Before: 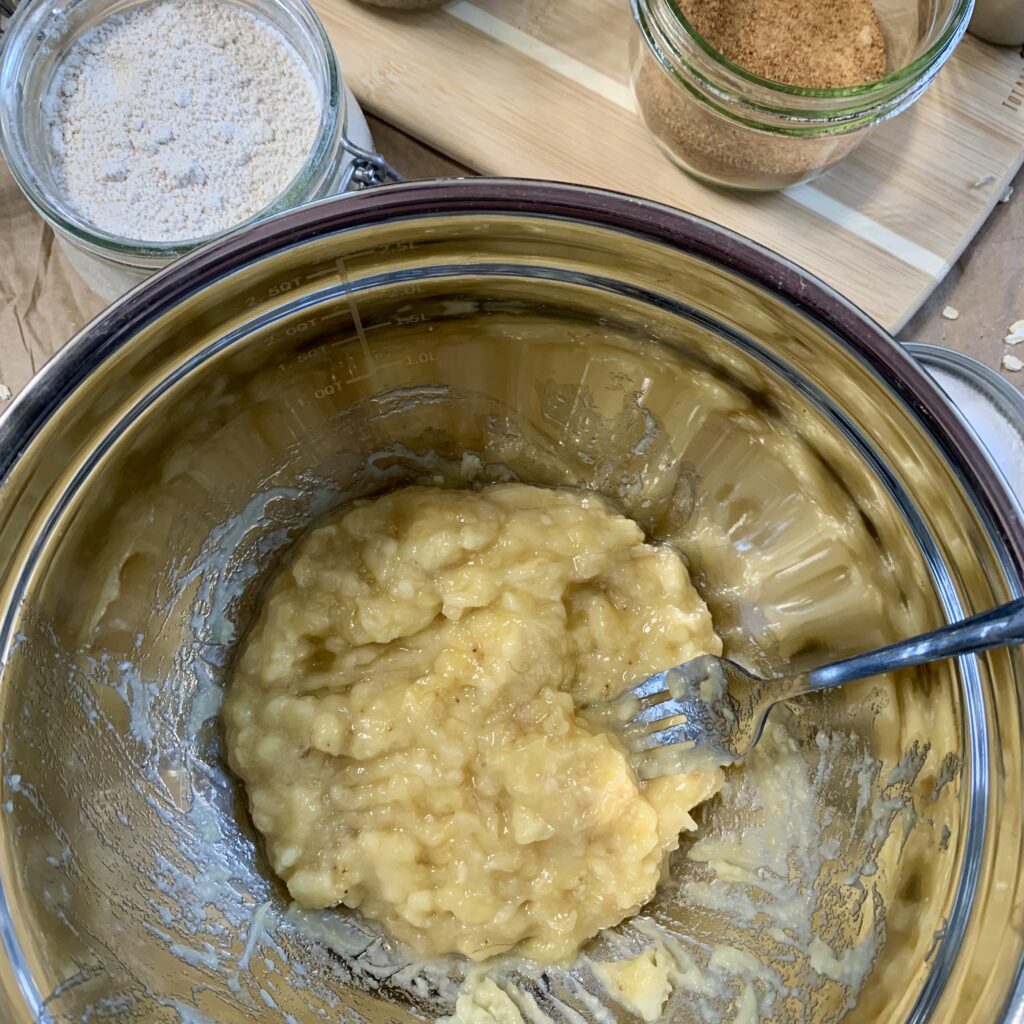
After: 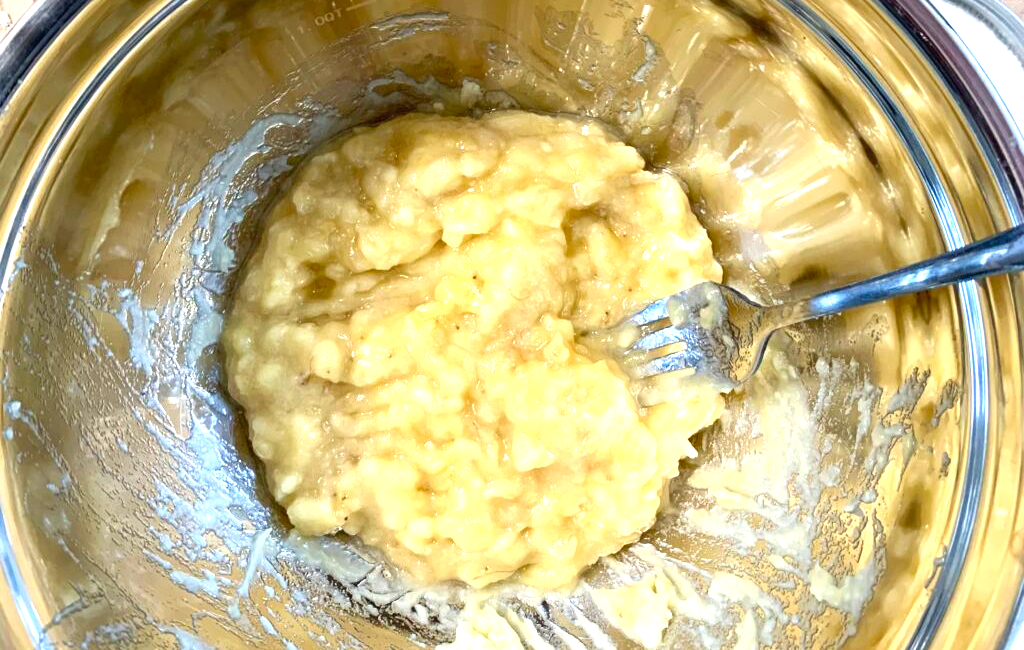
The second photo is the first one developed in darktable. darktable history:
crop and rotate: top 36.435%
exposure: black level correction 0, exposure 1.2 EV, compensate highlight preservation false
